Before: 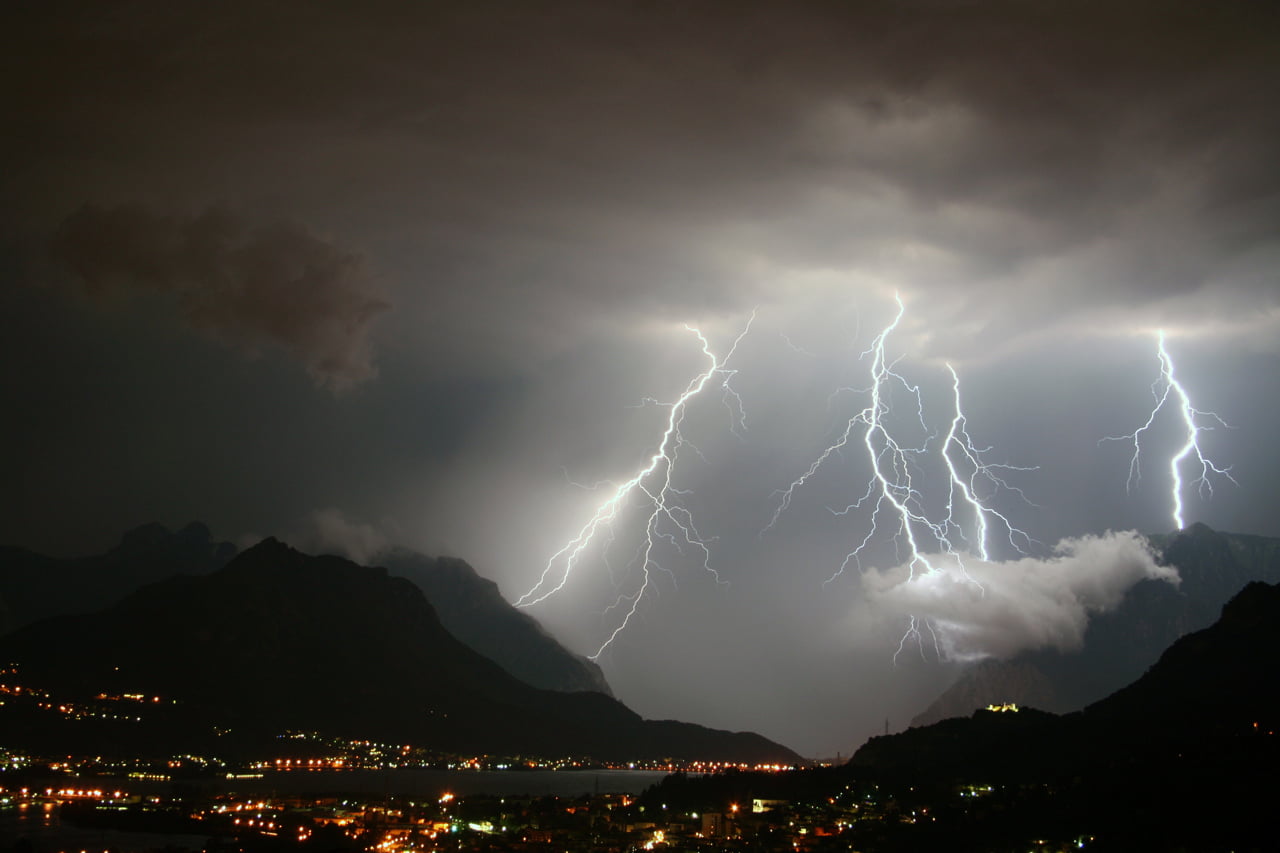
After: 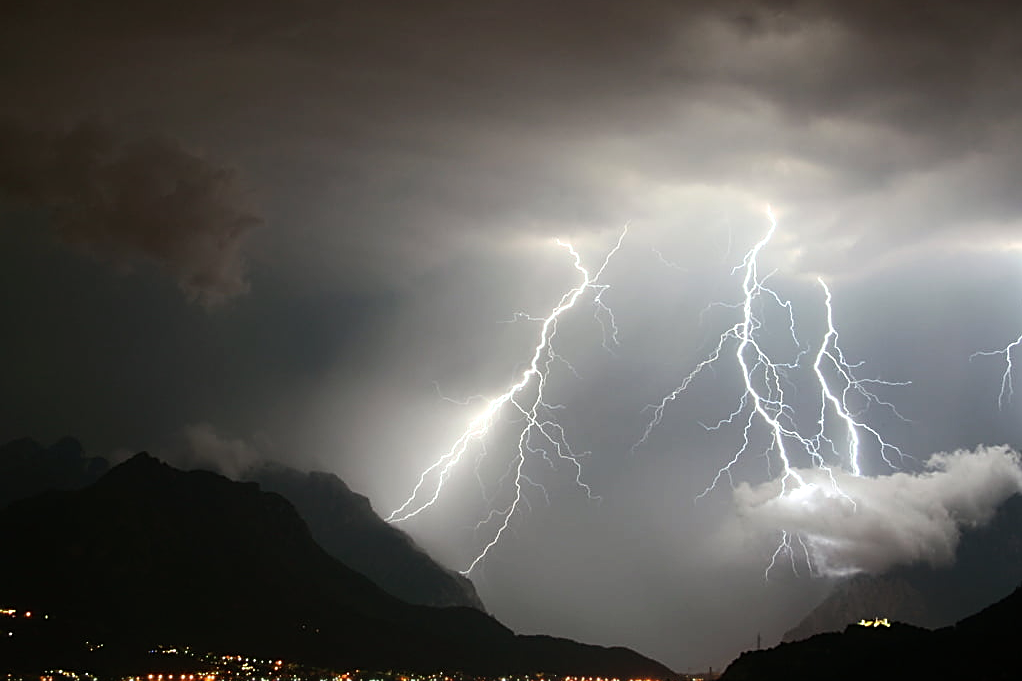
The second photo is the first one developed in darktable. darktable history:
crop and rotate: left 10.071%, top 10.071%, right 10.02%, bottom 10.02%
sharpen: on, module defaults
tone equalizer: -8 EV -0.417 EV, -7 EV -0.389 EV, -6 EV -0.333 EV, -5 EV -0.222 EV, -3 EV 0.222 EV, -2 EV 0.333 EV, -1 EV 0.389 EV, +0 EV 0.417 EV, edges refinement/feathering 500, mask exposure compensation -1.57 EV, preserve details no
